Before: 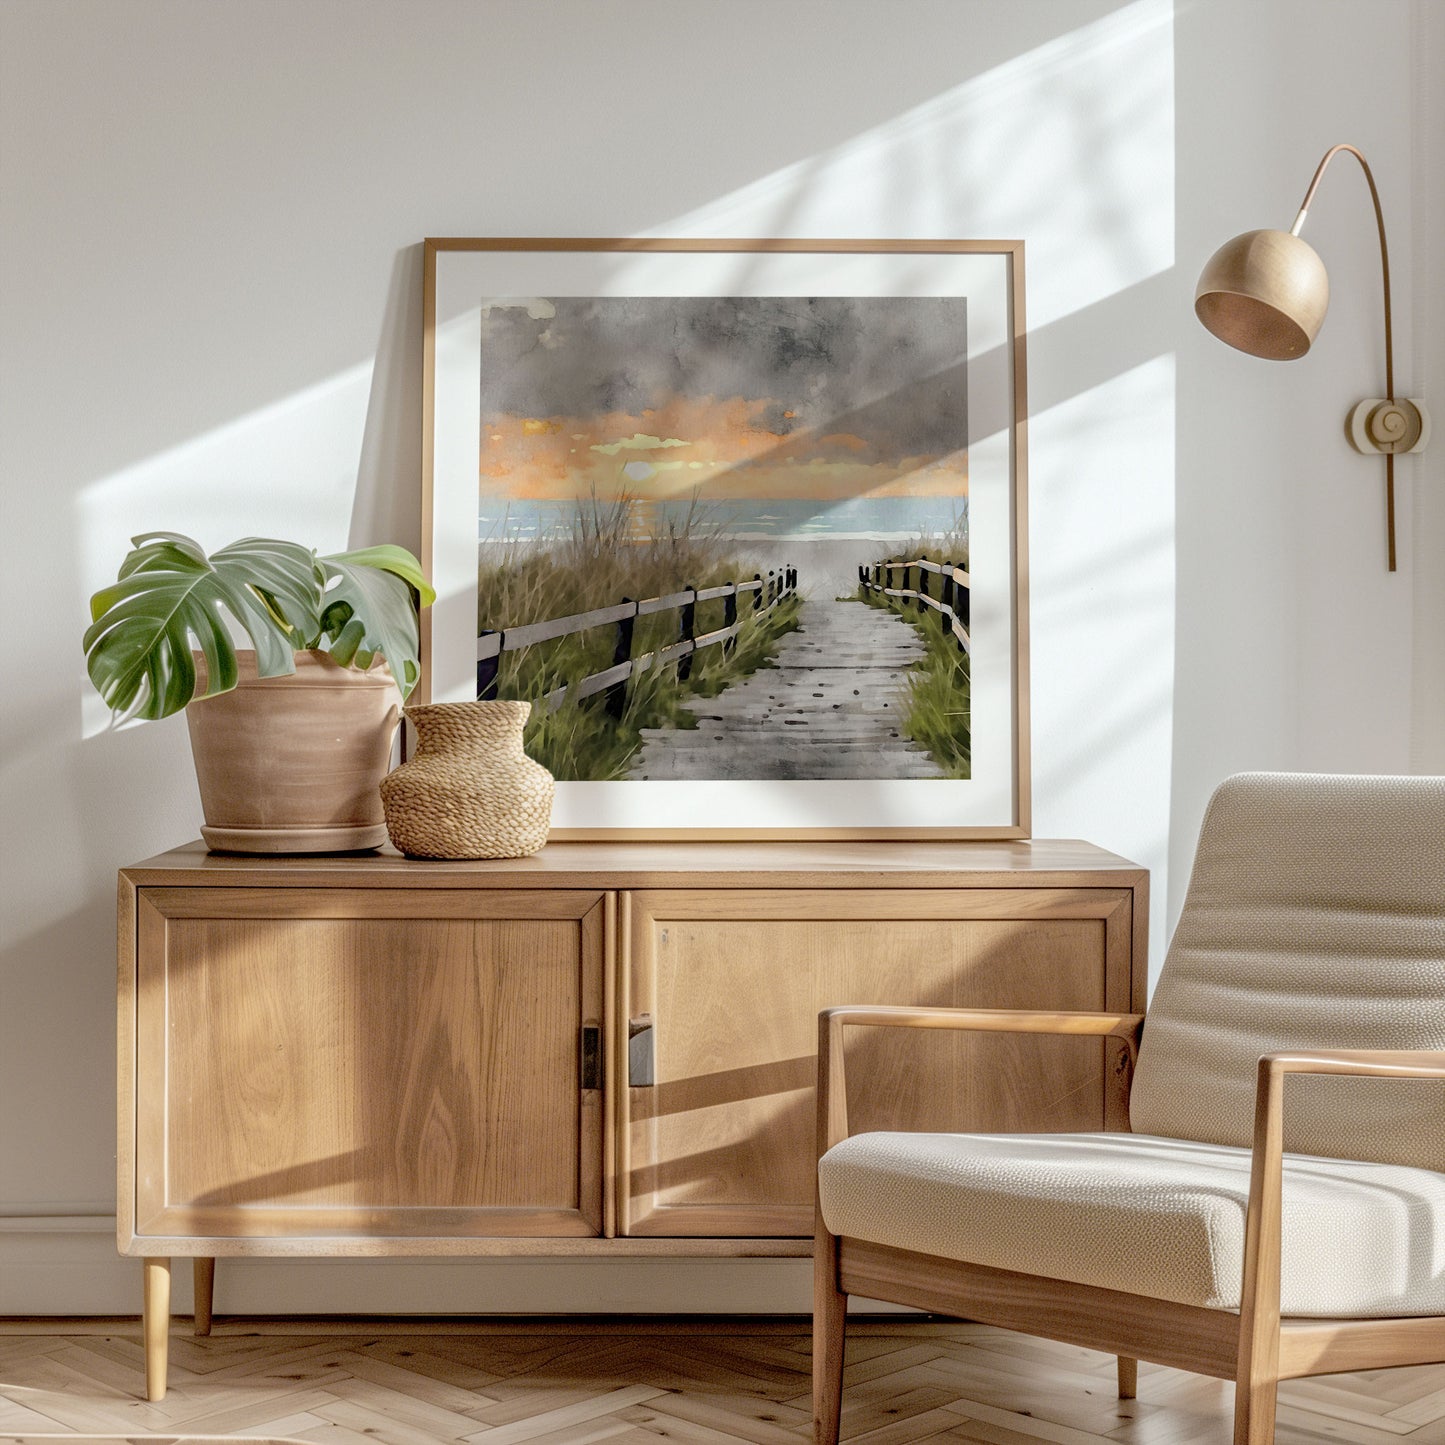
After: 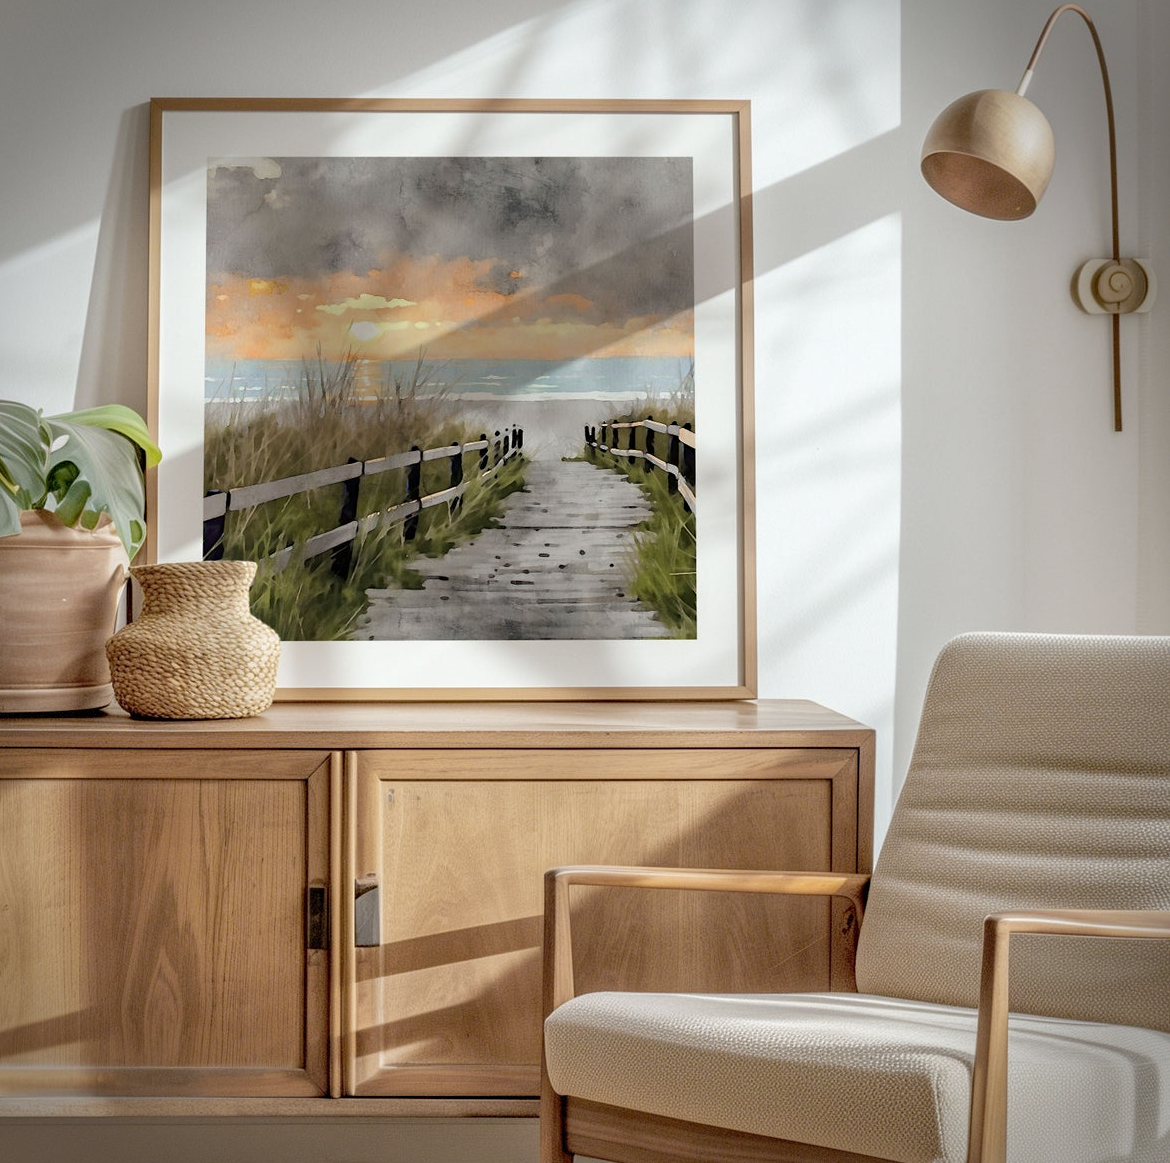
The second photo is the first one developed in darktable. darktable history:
crop: left 19.028%, top 9.743%, right 0%, bottom 9.728%
sharpen: radius 5.33, amount 0.31, threshold 26.181
vignetting: brightness -0.556, saturation -0.002, dithering 8-bit output, unbound false
